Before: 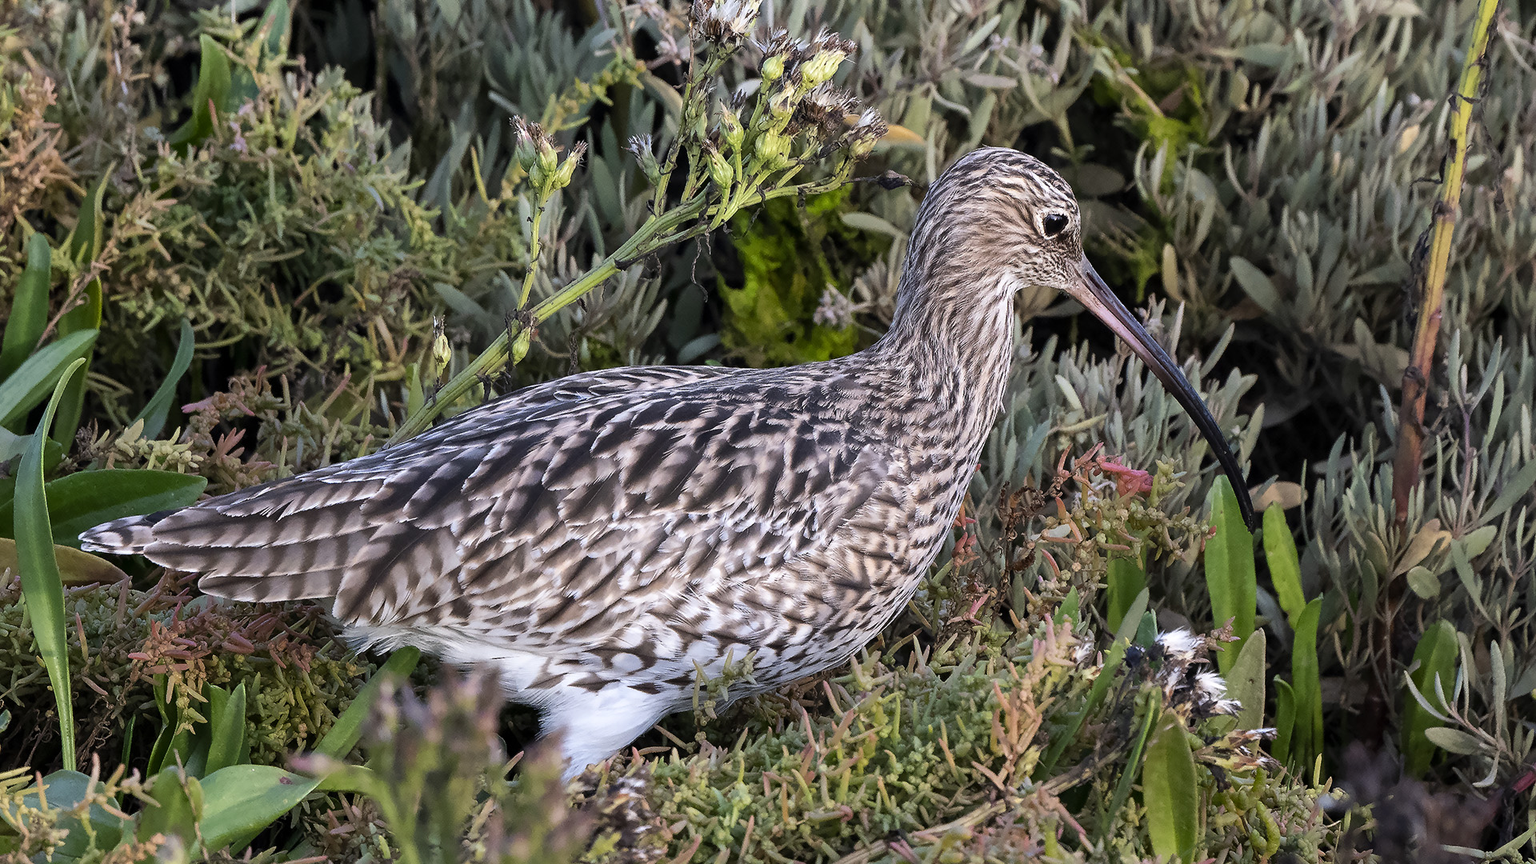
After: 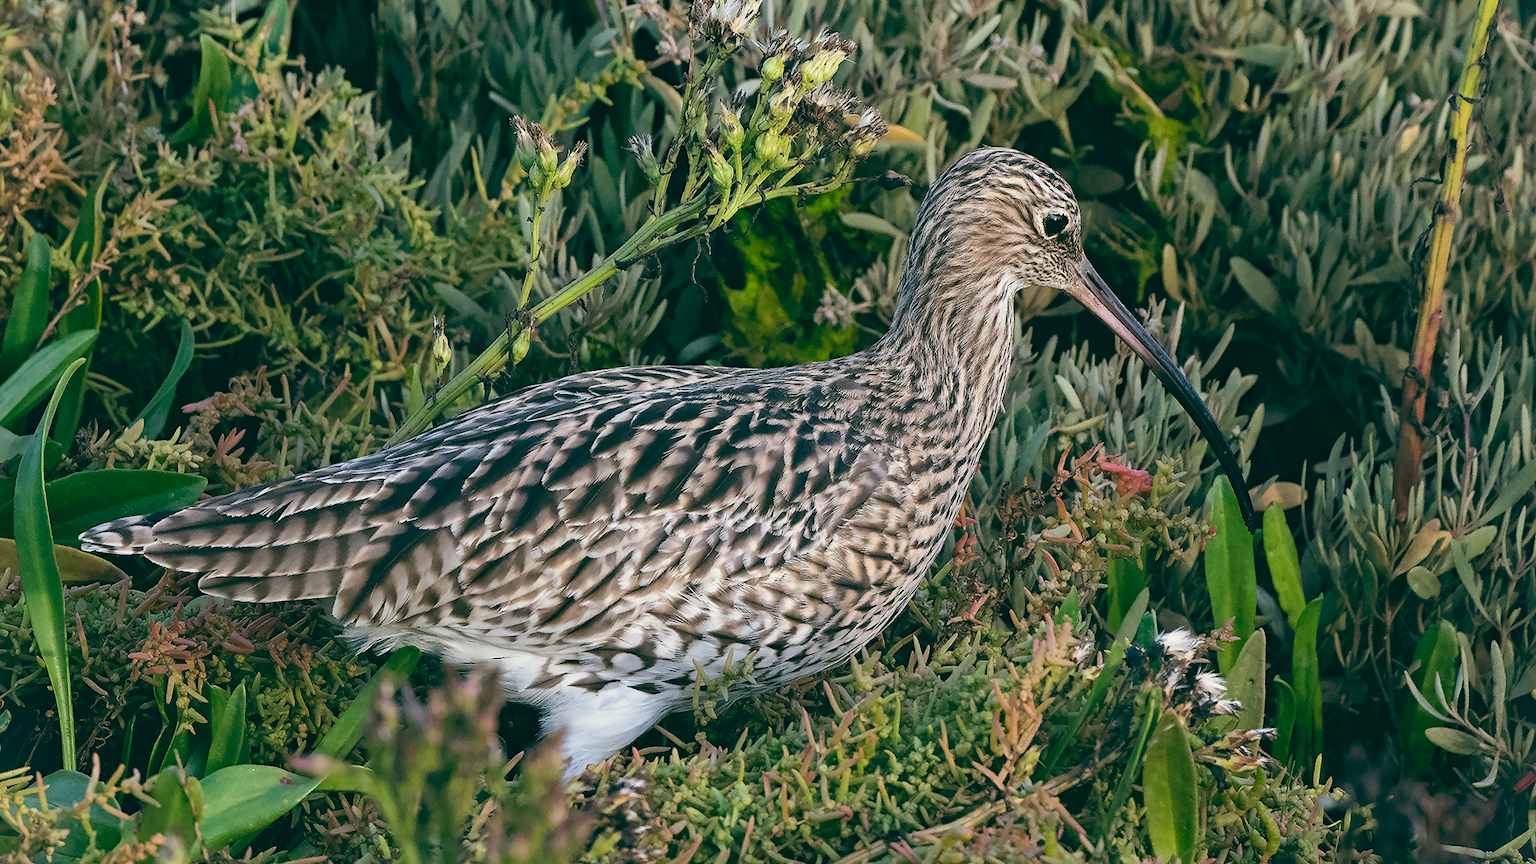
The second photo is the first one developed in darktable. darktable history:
white balance: red 1.004, blue 1.024
haze removal: adaptive false
color balance: lift [1.005, 0.99, 1.007, 1.01], gamma [1, 1.034, 1.032, 0.966], gain [0.873, 1.055, 1.067, 0.933]
vignetting: fall-off start 100%, brightness 0.05, saturation 0
